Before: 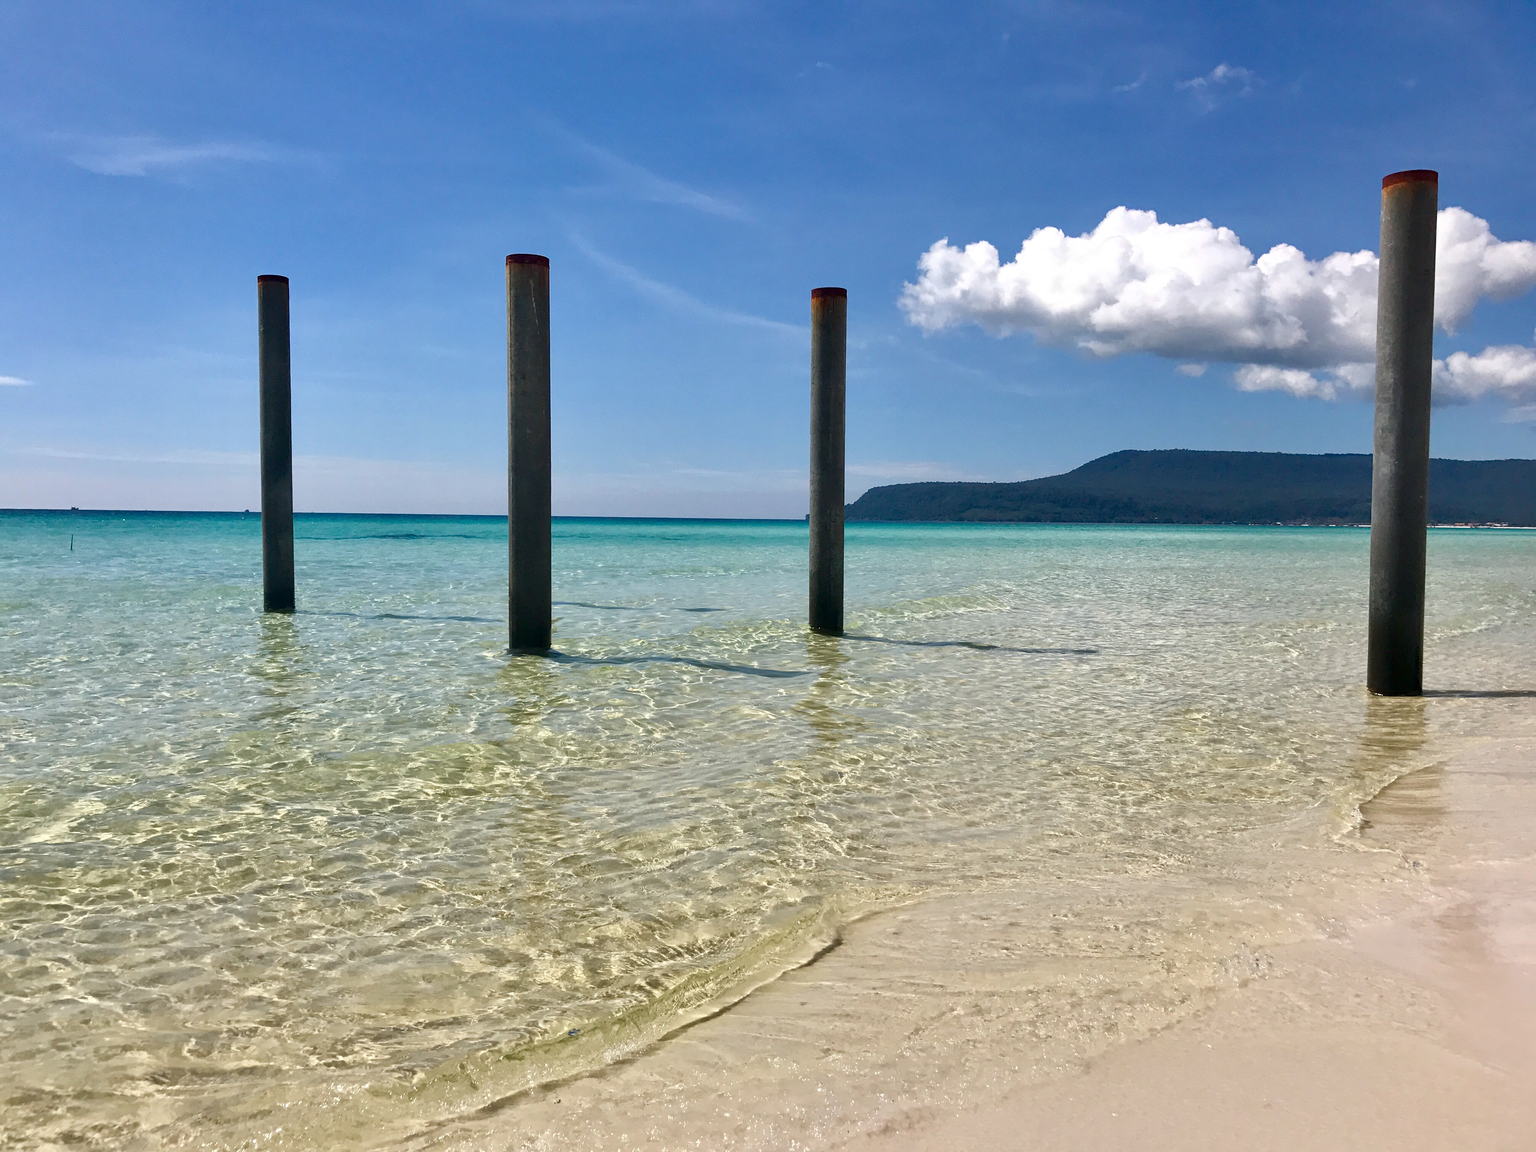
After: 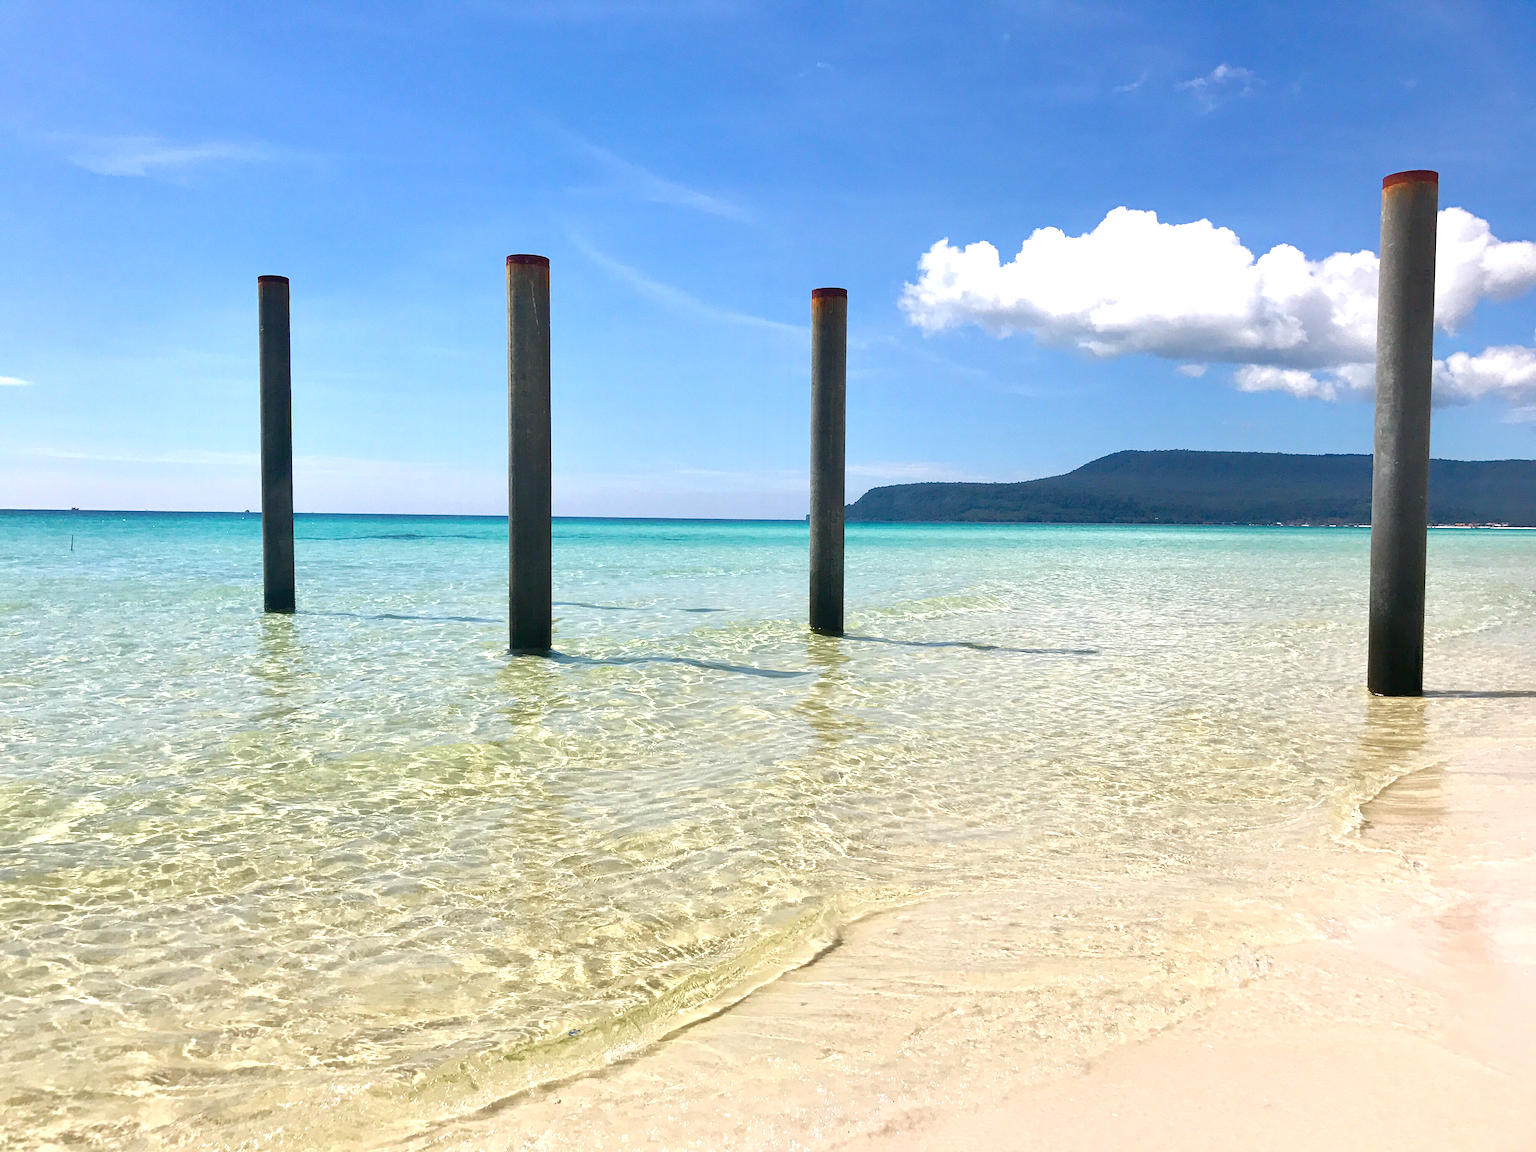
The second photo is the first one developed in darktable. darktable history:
exposure: exposure 0.74 EV, compensate highlight preservation false
contrast equalizer: y [[0.439, 0.44, 0.442, 0.457, 0.493, 0.498], [0.5 ×6], [0.5 ×6], [0 ×6], [0 ×6]]
